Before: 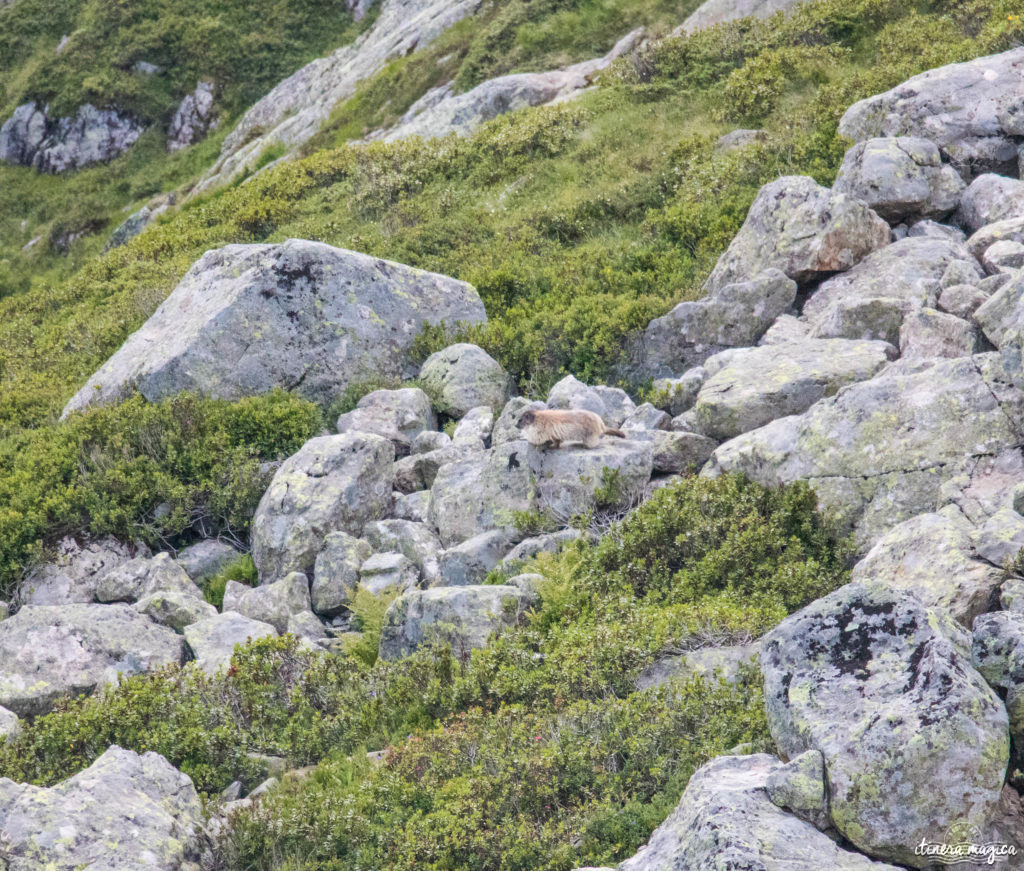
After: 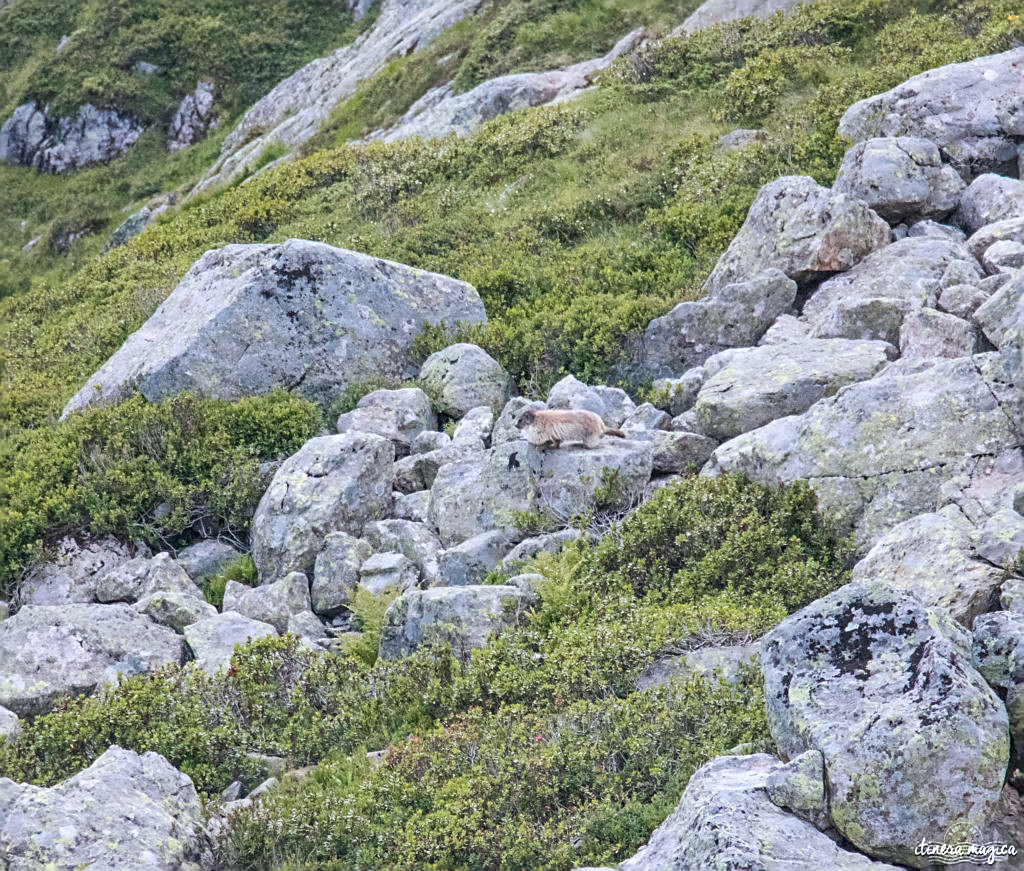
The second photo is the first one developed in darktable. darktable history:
sharpen: on, module defaults
color correction: highlights a* -0.646, highlights b* -8.69
